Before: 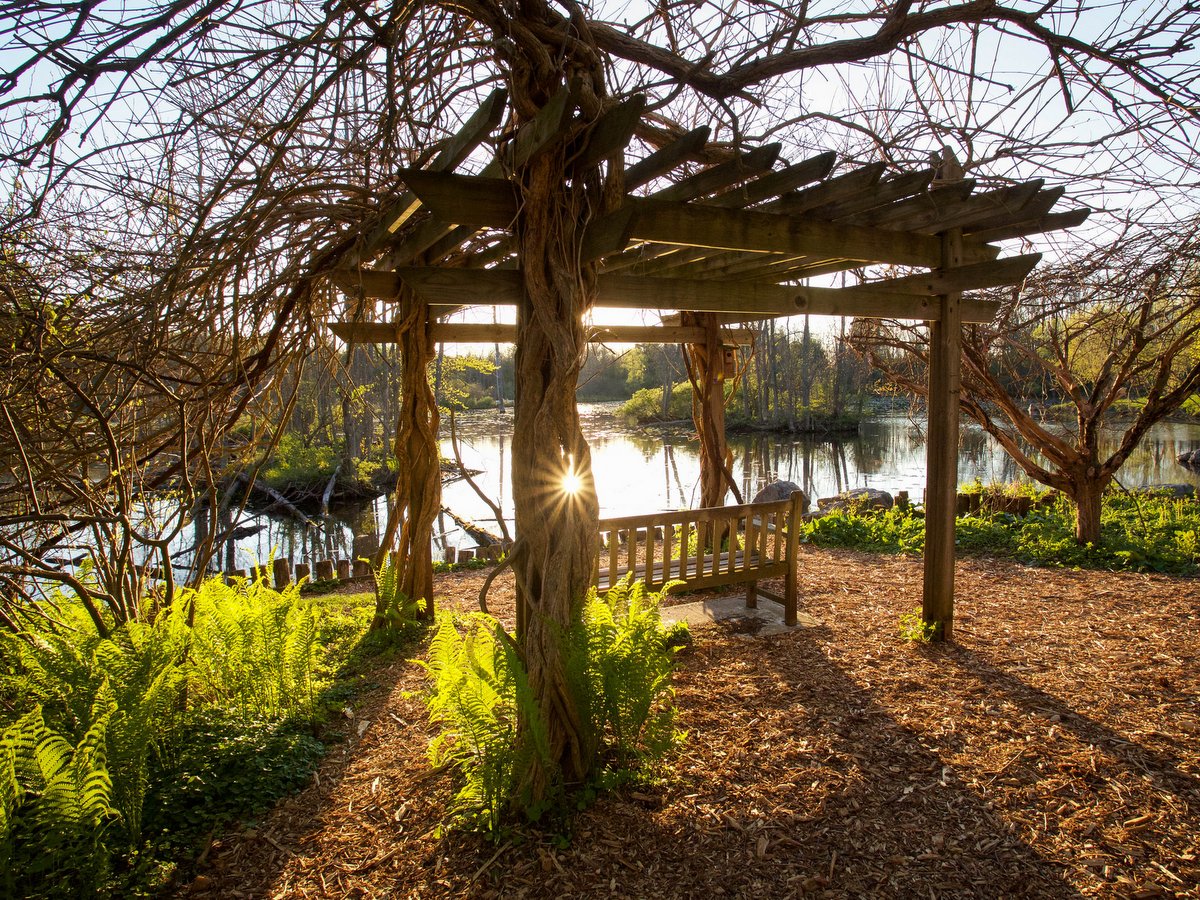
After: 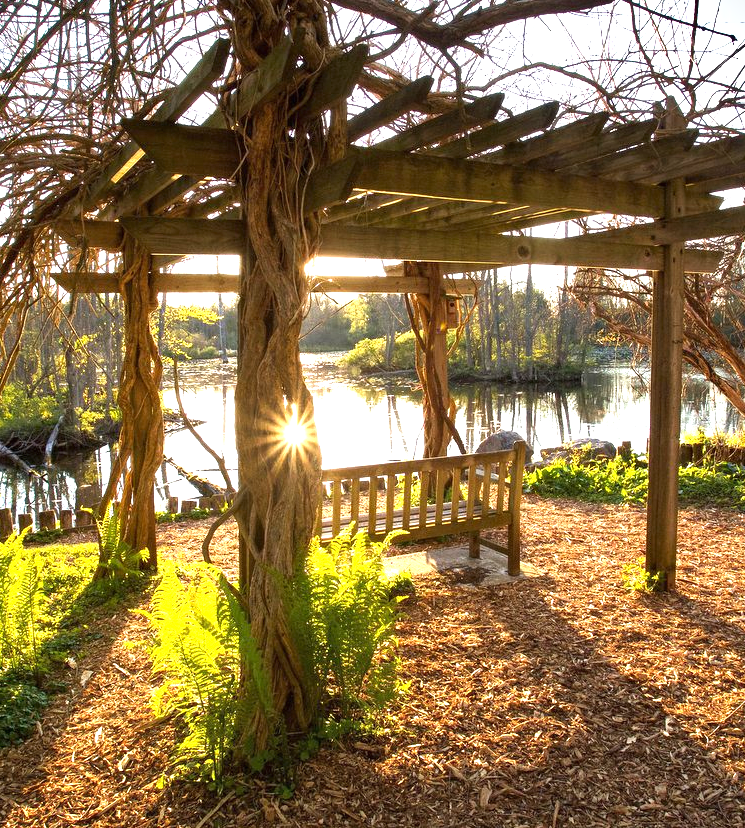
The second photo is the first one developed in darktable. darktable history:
crop and rotate: left 23.135%, top 5.639%, right 14.775%, bottom 2.284%
exposure: black level correction 0, exposure 1.2 EV, compensate exposure bias true, compensate highlight preservation false
shadows and highlights: low approximation 0.01, soften with gaussian
